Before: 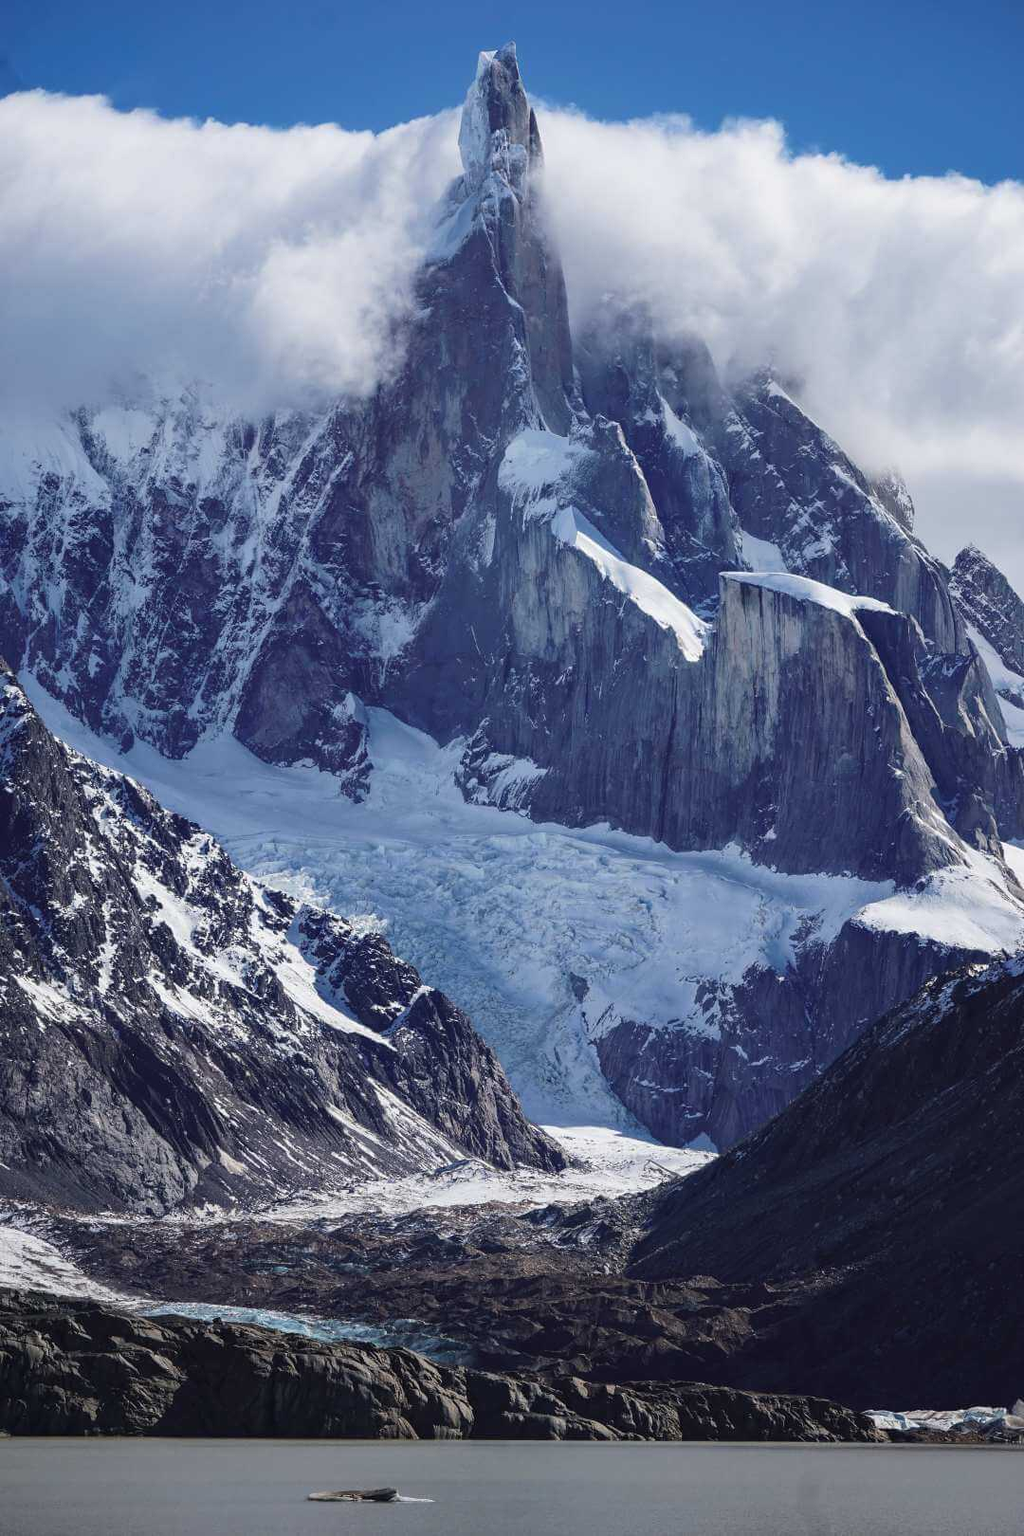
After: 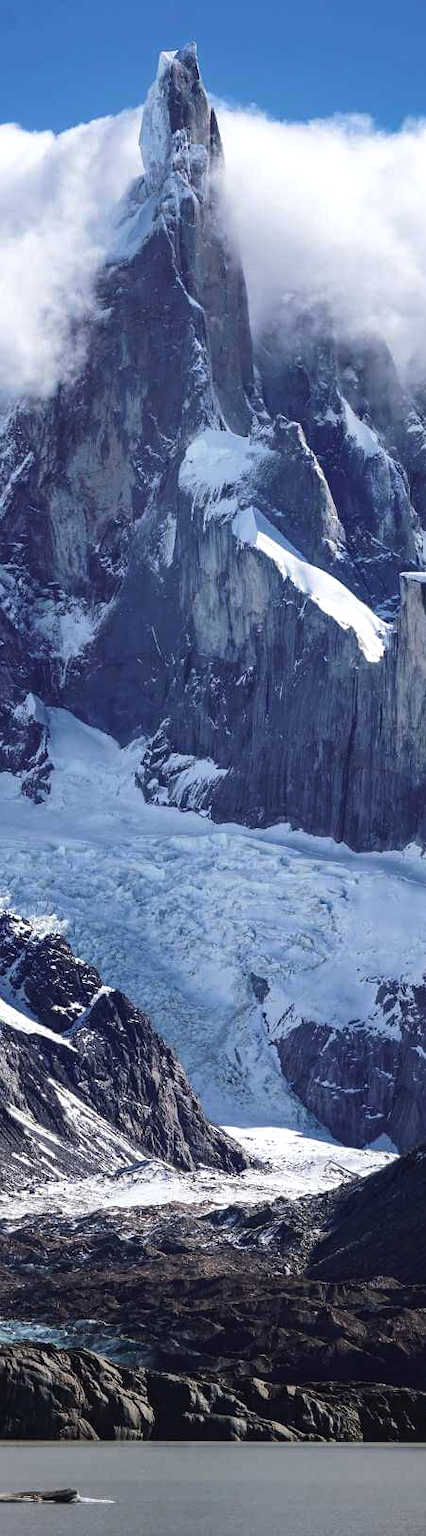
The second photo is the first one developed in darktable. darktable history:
tone equalizer: -8 EV -0.417 EV, -7 EV -0.389 EV, -6 EV -0.333 EV, -5 EV -0.222 EV, -3 EV 0.222 EV, -2 EV 0.333 EV, -1 EV 0.389 EV, +0 EV 0.417 EV, edges refinement/feathering 500, mask exposure compensation -1.57 EV, preserve details no
crop: left 31.229%, right 27.105%
